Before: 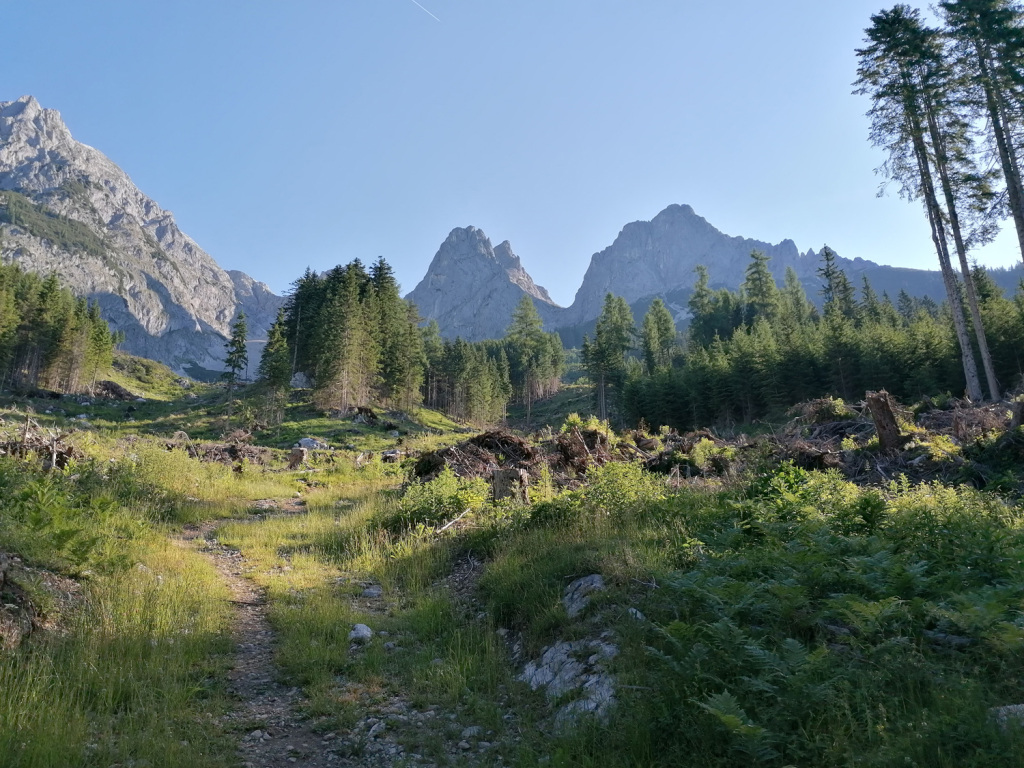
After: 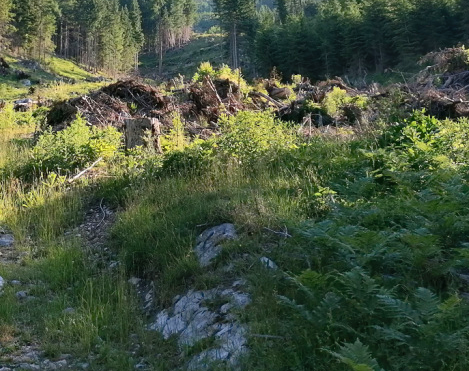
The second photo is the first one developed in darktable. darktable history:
exposure: compensate highlight preservation false
crop: left 35.976%, top 45.819%, right 18.162%, bottom 5.807%
contrast brightness saturation: contrast 0.2, brightness 0.16, saturation 0.22
